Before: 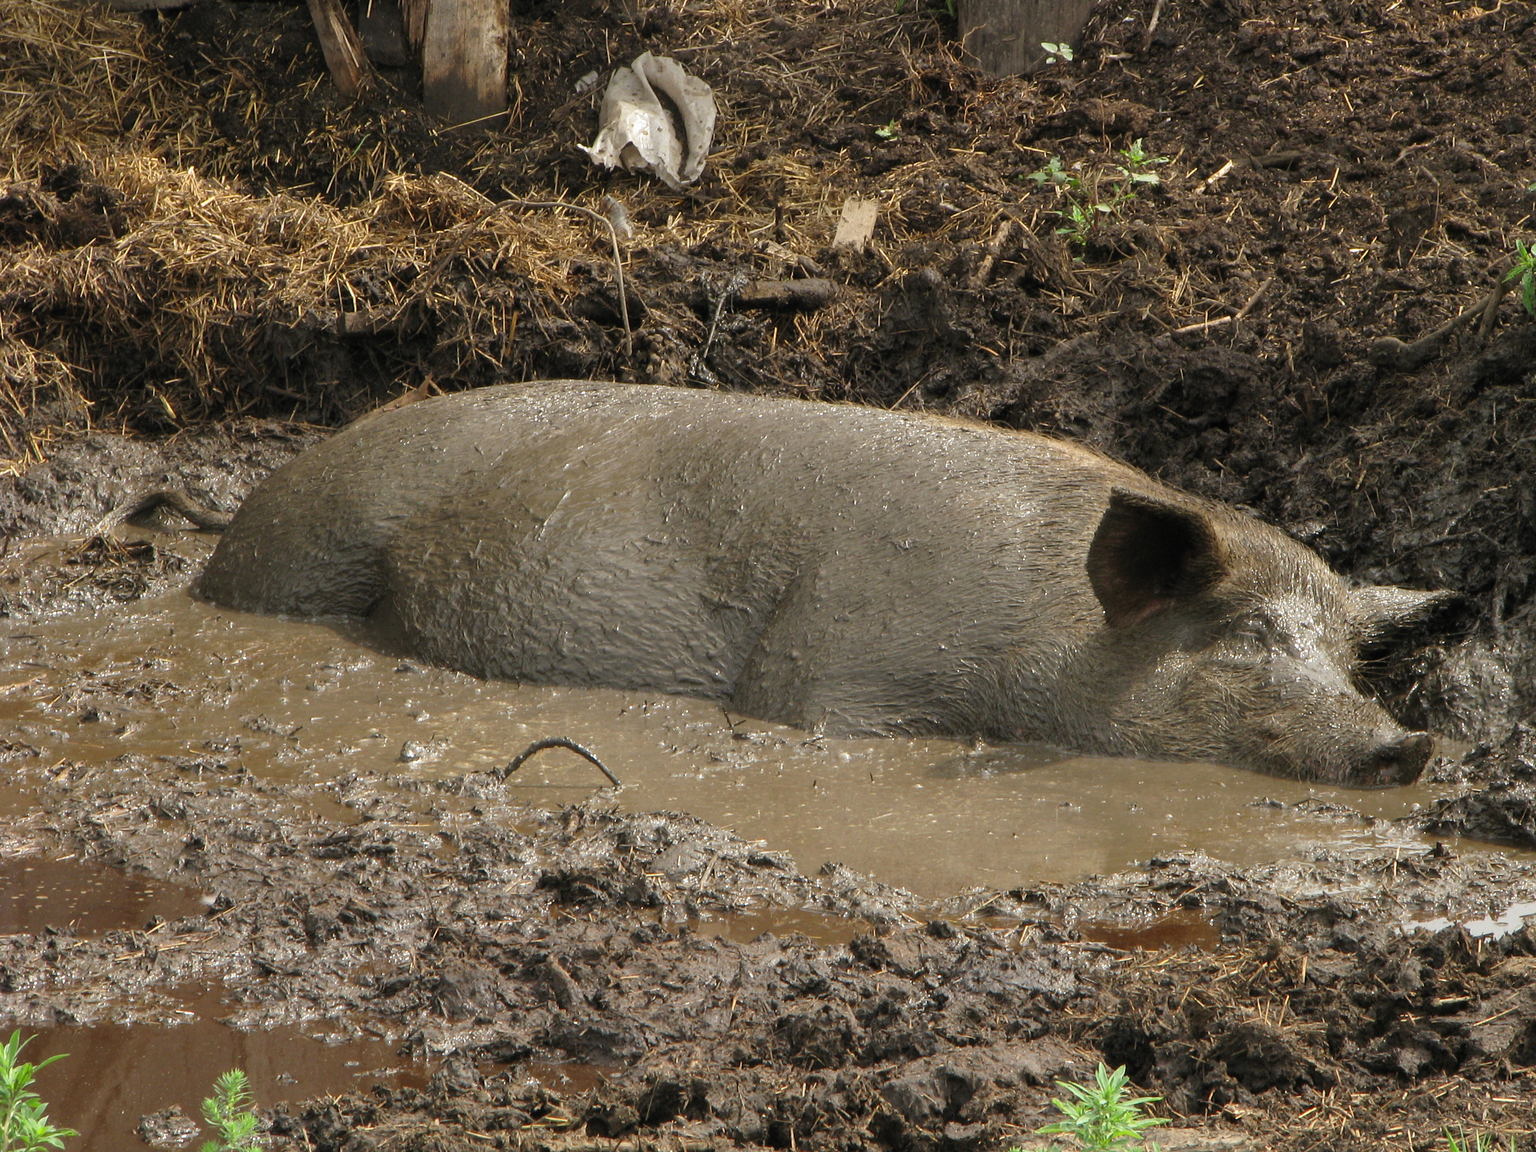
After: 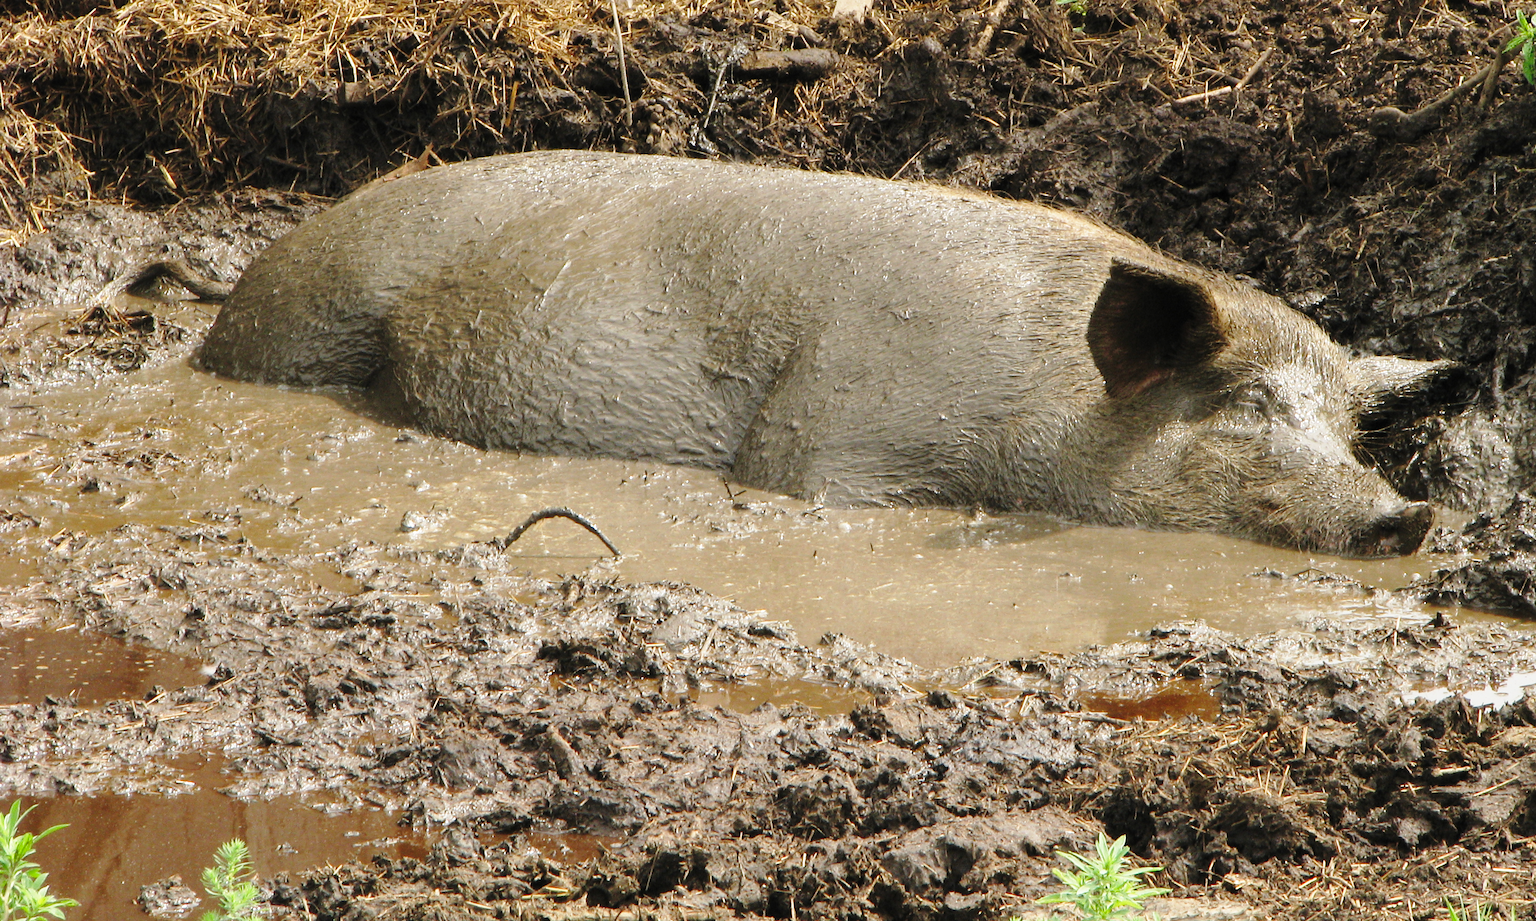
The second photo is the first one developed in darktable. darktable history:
sharpen: radius 5.325, amount 0.312, threshold 26.433
crop and rotate: top 19.998%
base curve: curves: ch0 [(0, 0) (0.028, 0.03) (0.121, 0.232) (0.46, 0.748) (0.859, 0.968) (1, 1)], preserve colors none
